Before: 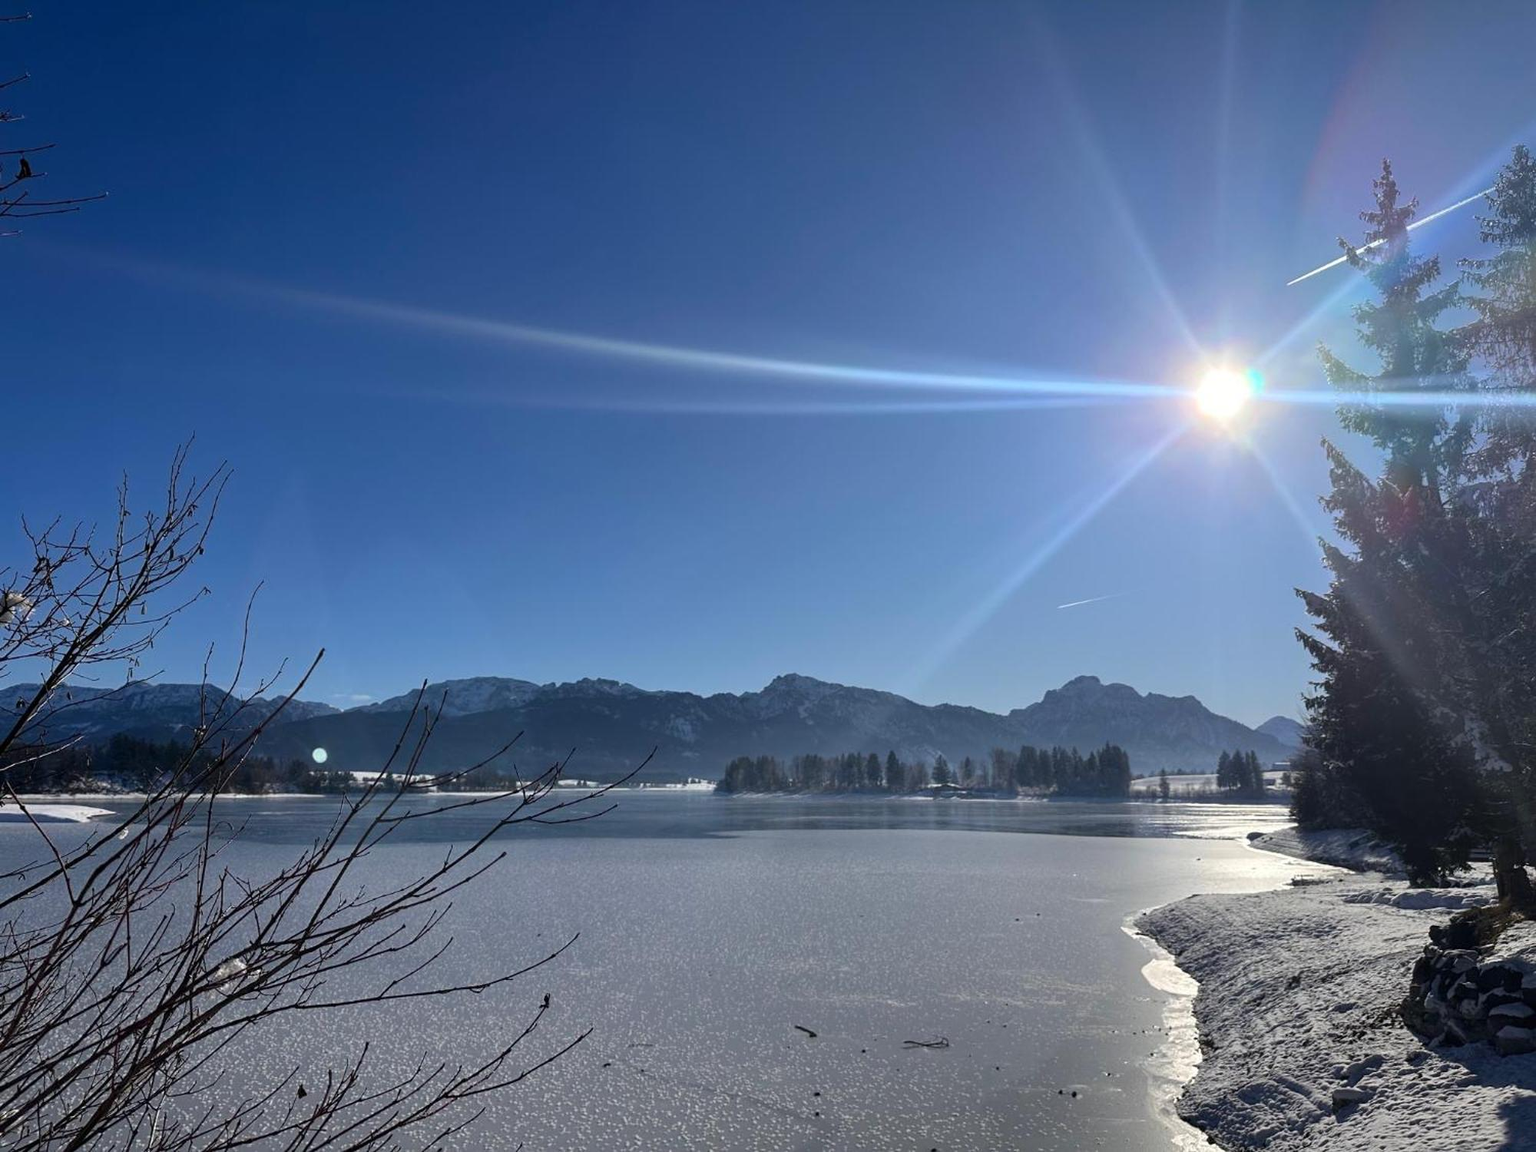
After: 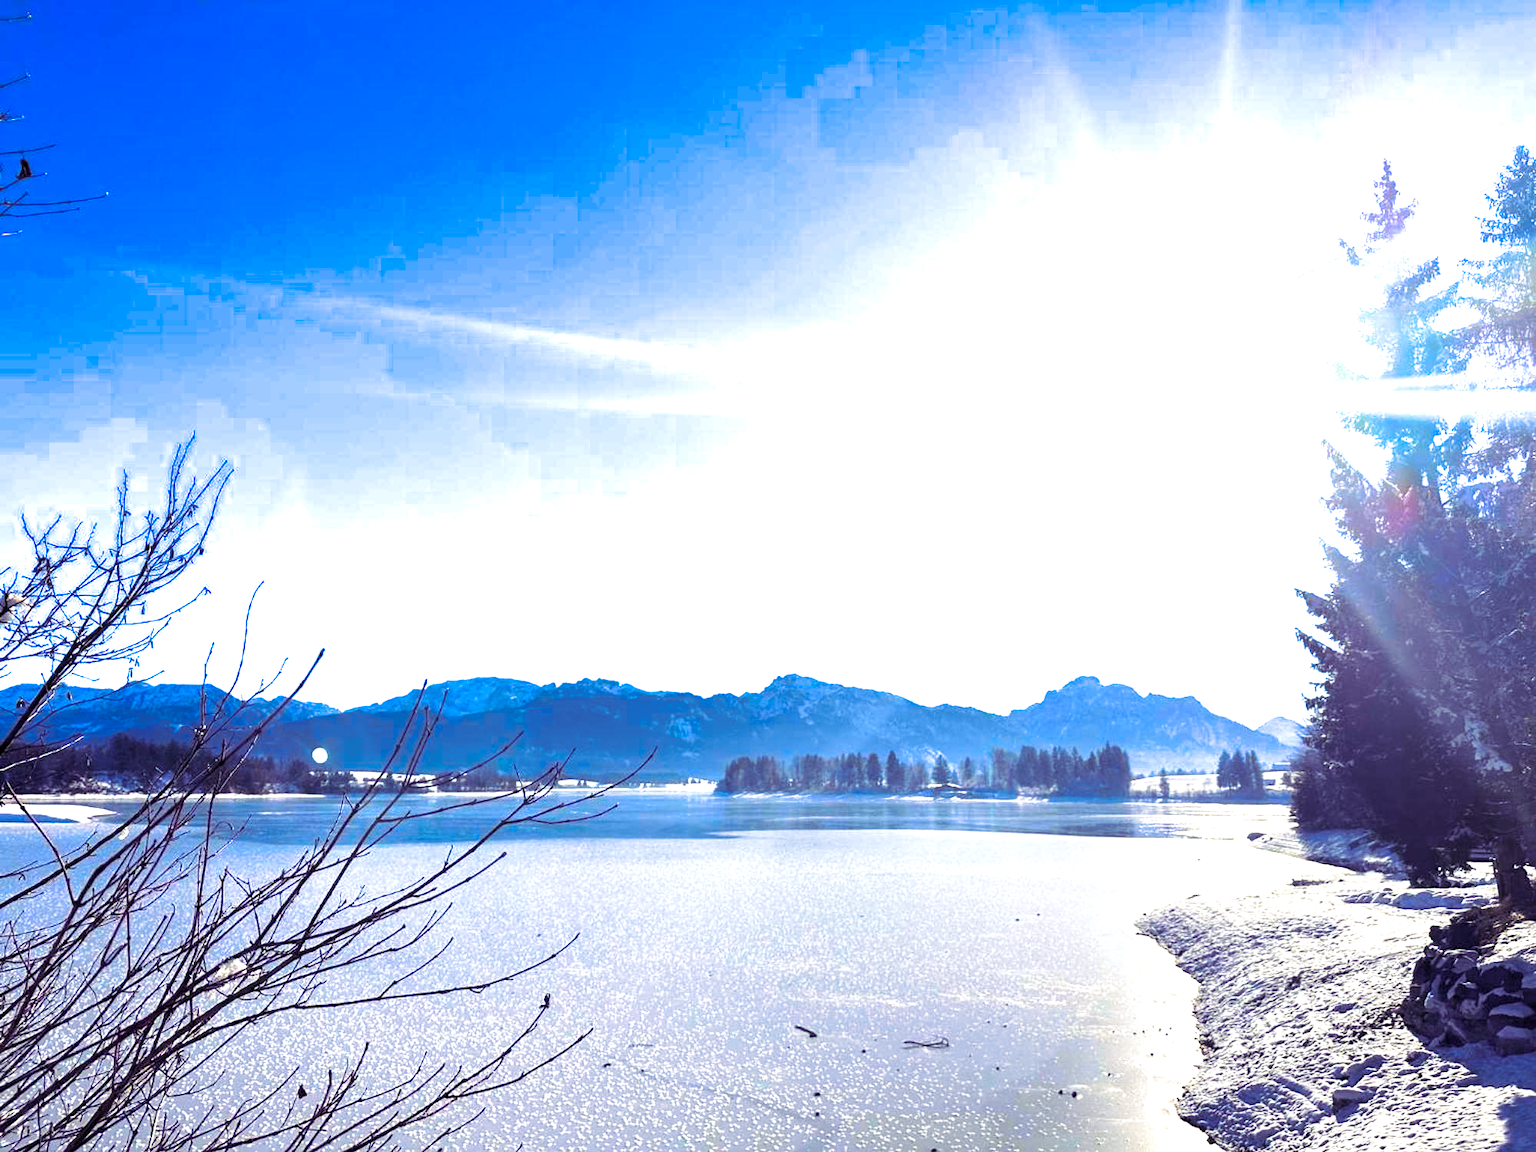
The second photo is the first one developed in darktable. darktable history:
split-toning: shadows › hue 255.6°, shadows › saturation 0.66, highlights › hue 43.2°, highlights › saturation 0.68, balance -50.1
exposure: black level correction 0.001, exposure 1.735 EV, compensate highlight preservation false
color contrast: green-magenta contrast 1.55, blue-yellow contrast 1.83
